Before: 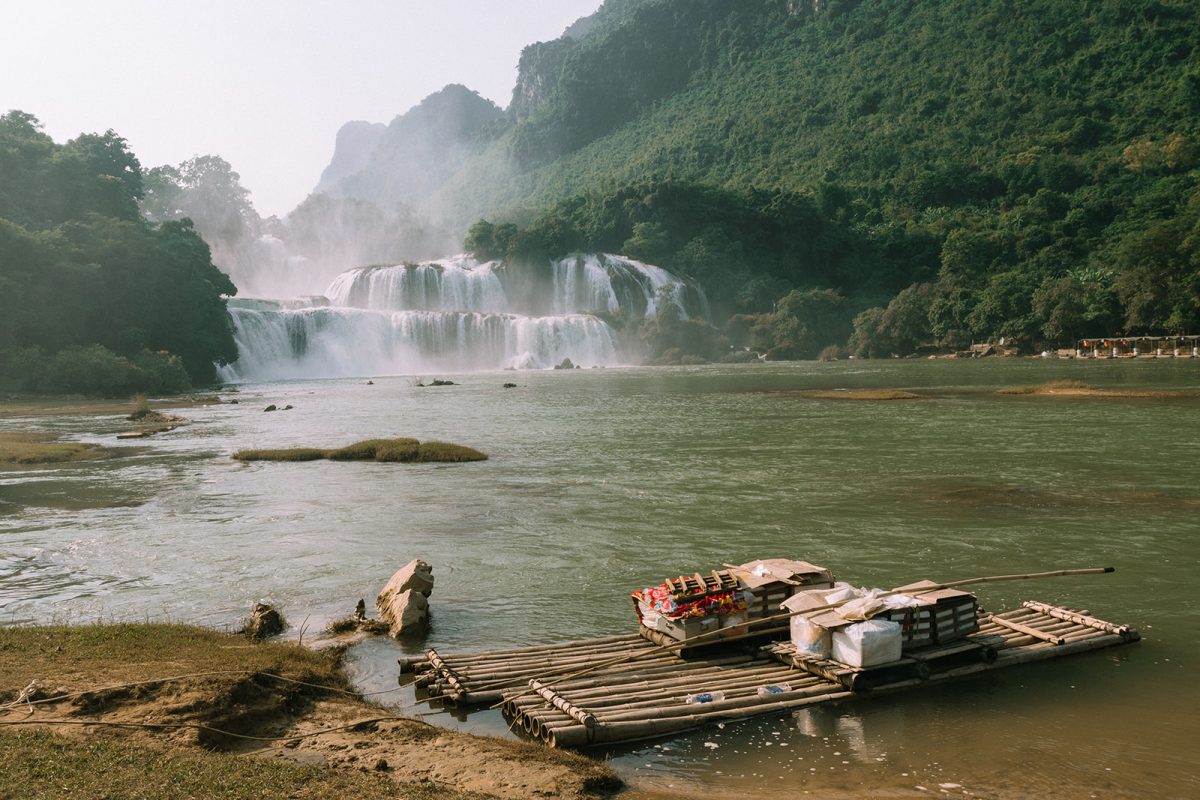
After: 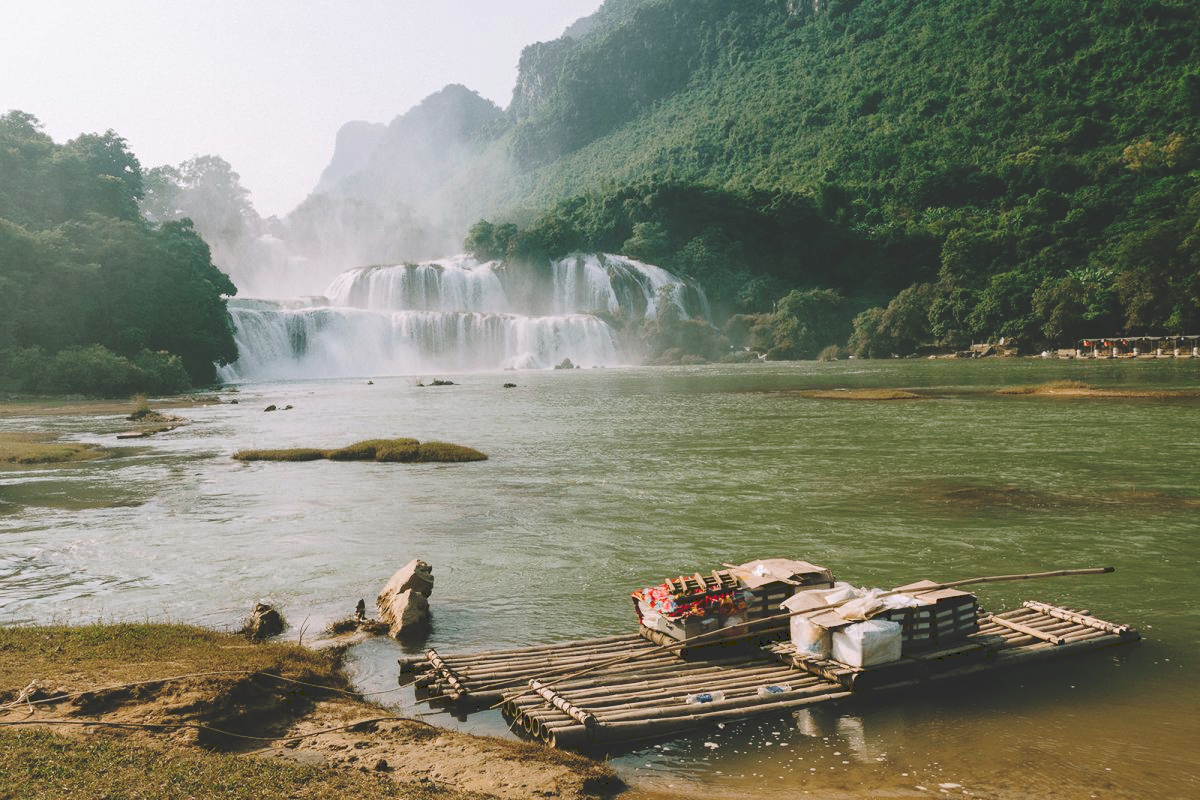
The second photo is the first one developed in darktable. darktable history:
tone curve: curves: ch0 [(0, 0) (0.003, 0.177) (0.011, 0.177) (0.025, 0.176) (0.044, 0.178) (0.069, 0.186) (0.1, 0.194) (0.136, 0.203) (0.177, 0.223) (0.224, 0.255) (0.277, 0.305) (0.335, 0.383) (0.399, 0.467) (0.468, 0.546) (0.543, 0.616) (0.623, 0.694) (0.709, 0.764) (0.801, 0.834) (0.898, 0.901) (1, 1)], preserve colors none
exposure: black level correction 0.001, compensate highlight preservation false
